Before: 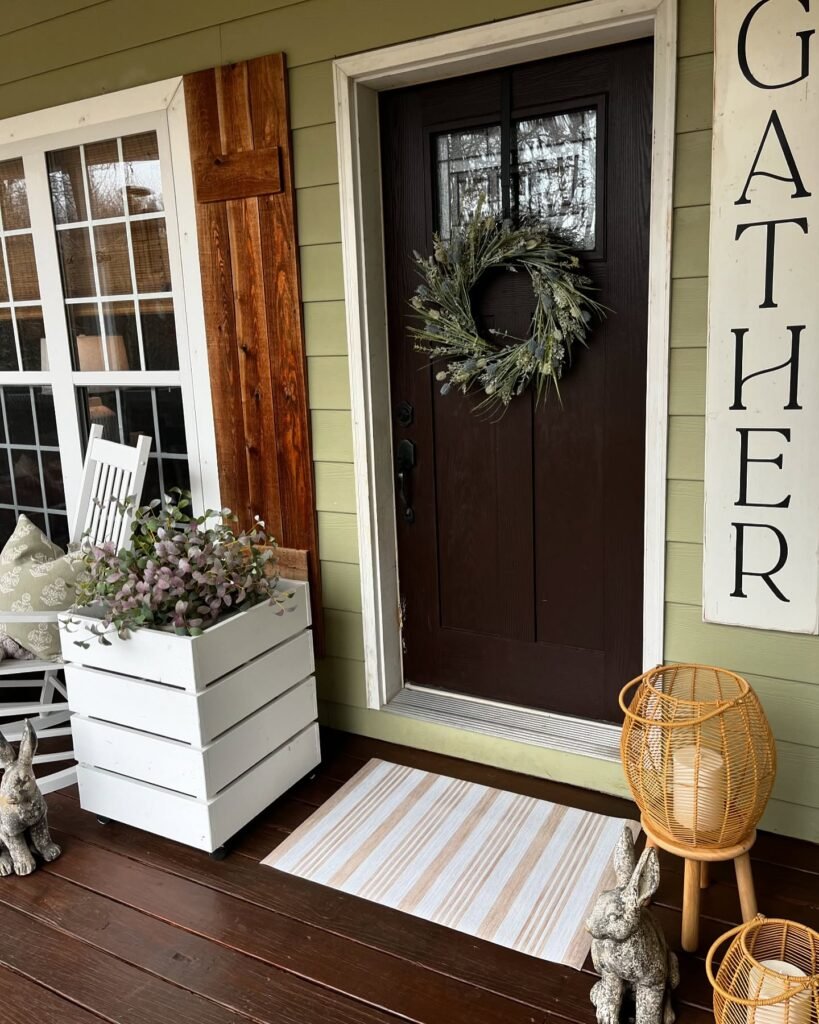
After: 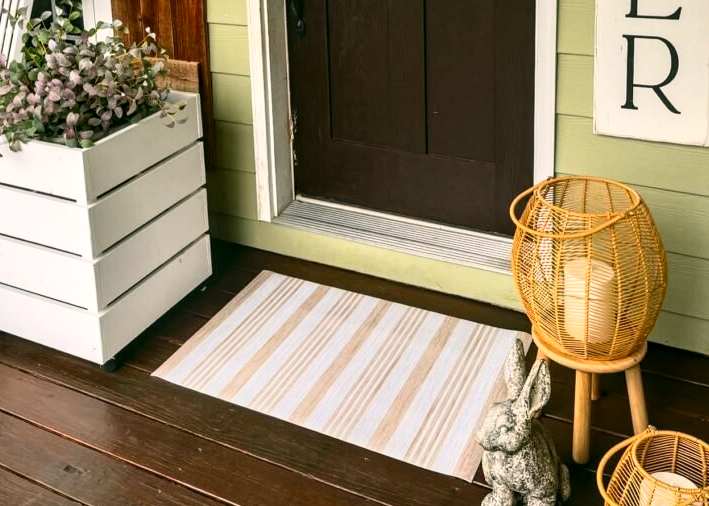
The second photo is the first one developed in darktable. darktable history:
contrast brightness saturation: contrast 0.2, brightness 0.162, saturation 0.226
local contrast: detail 130%
color correction: highlights a* 4.13, highlights b* 4.92, shadows a* -7.92, shadows b* 4.6
crop and rotate: left 13.317%, top 47.672%, bottom 2.856%
